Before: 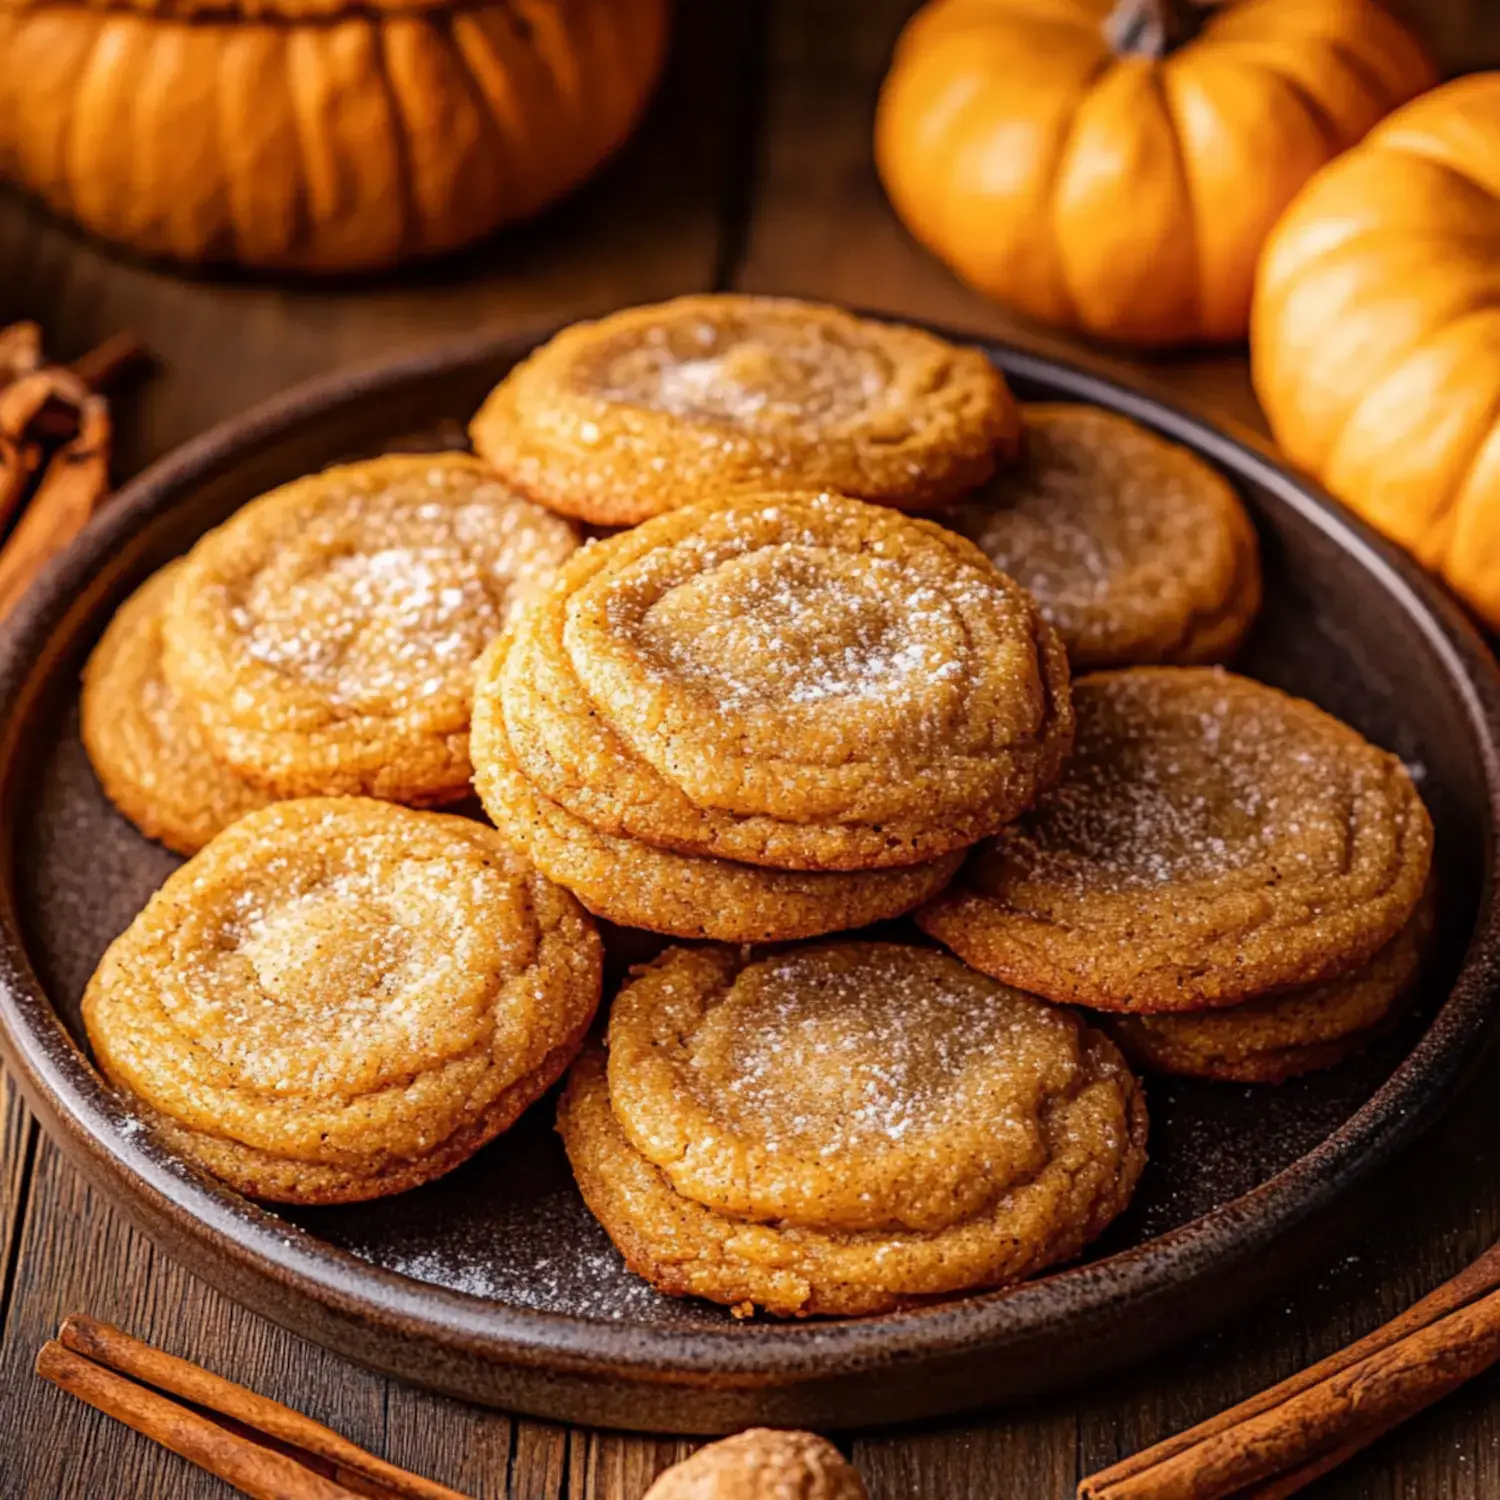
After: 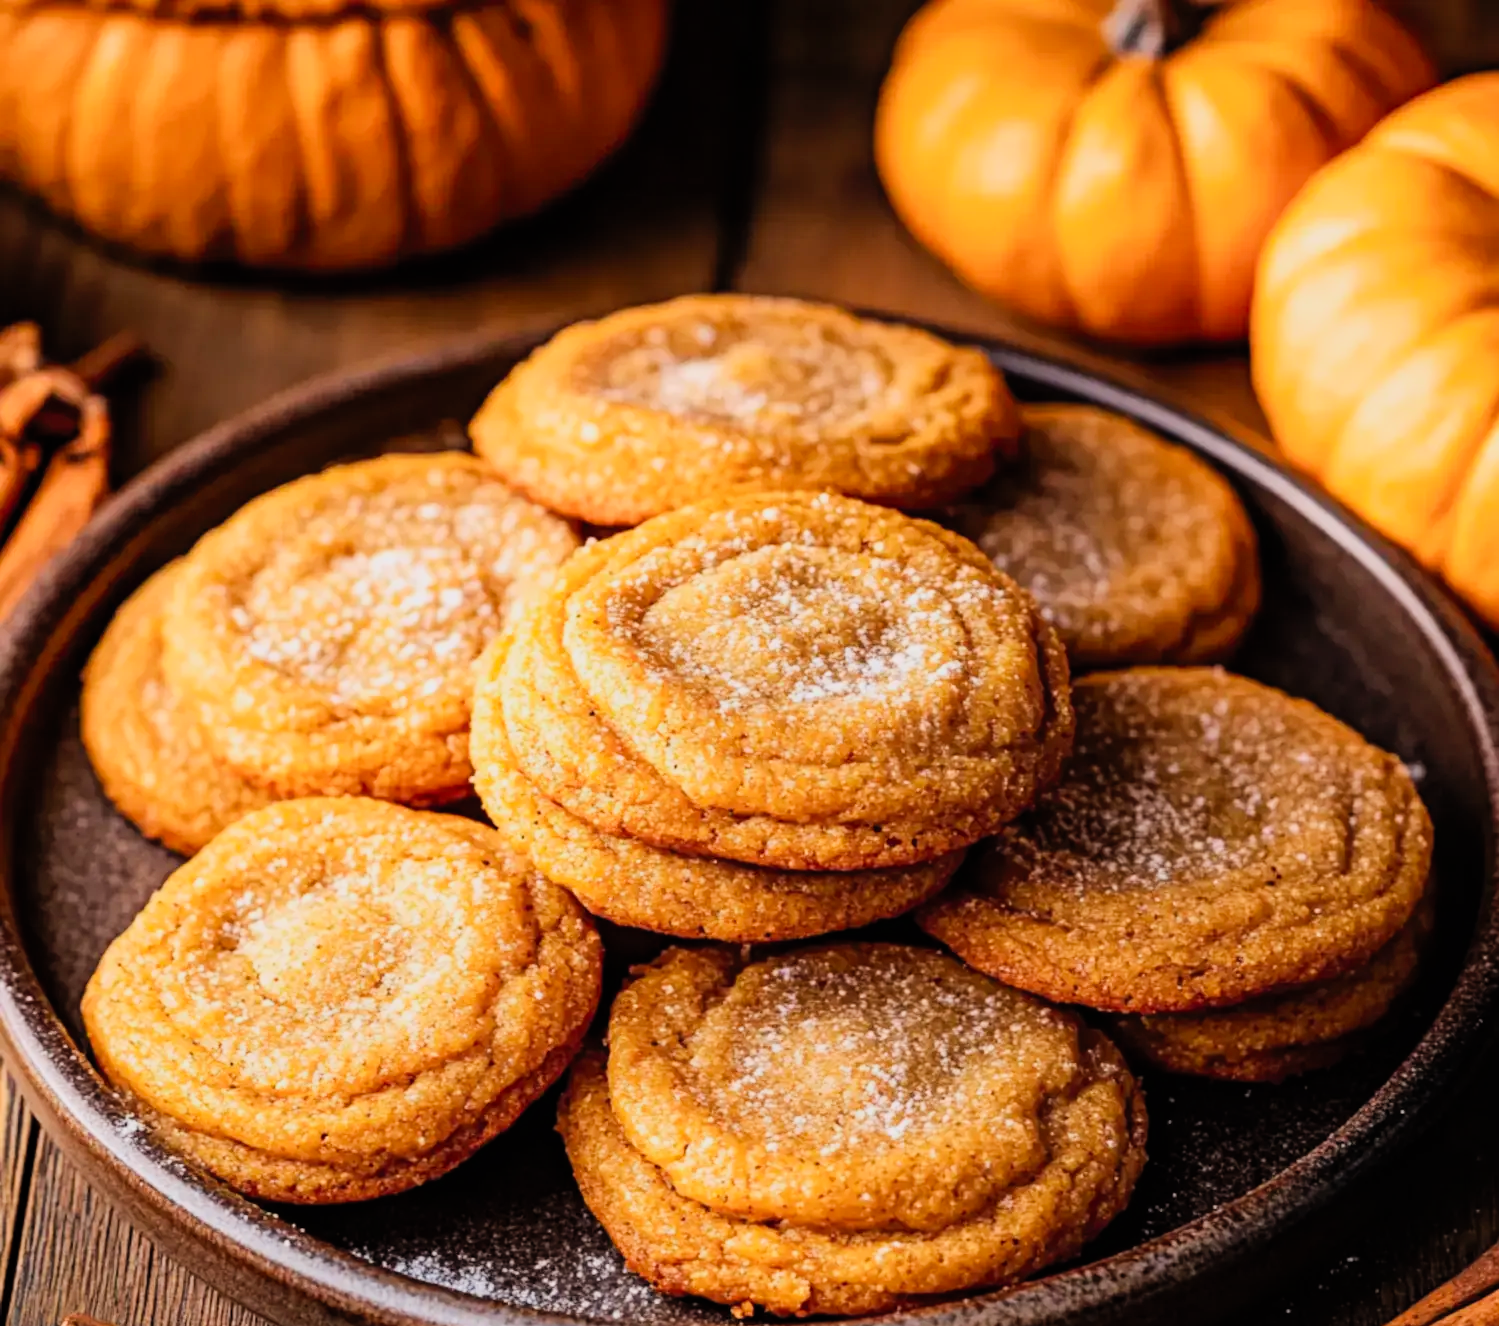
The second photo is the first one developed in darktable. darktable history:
filmic rgb: black relative exposure -8.03 EV, white relative exposure 4 EV, threshold 5.99 EV, hardness 4.14, contrast 0.999, enable highlight reconstruction true
crop and rotate: top 0%, bottom 11.575%
contrast brightness saturation: contrast 0.197, brightness 0.158, saturation 0.216
